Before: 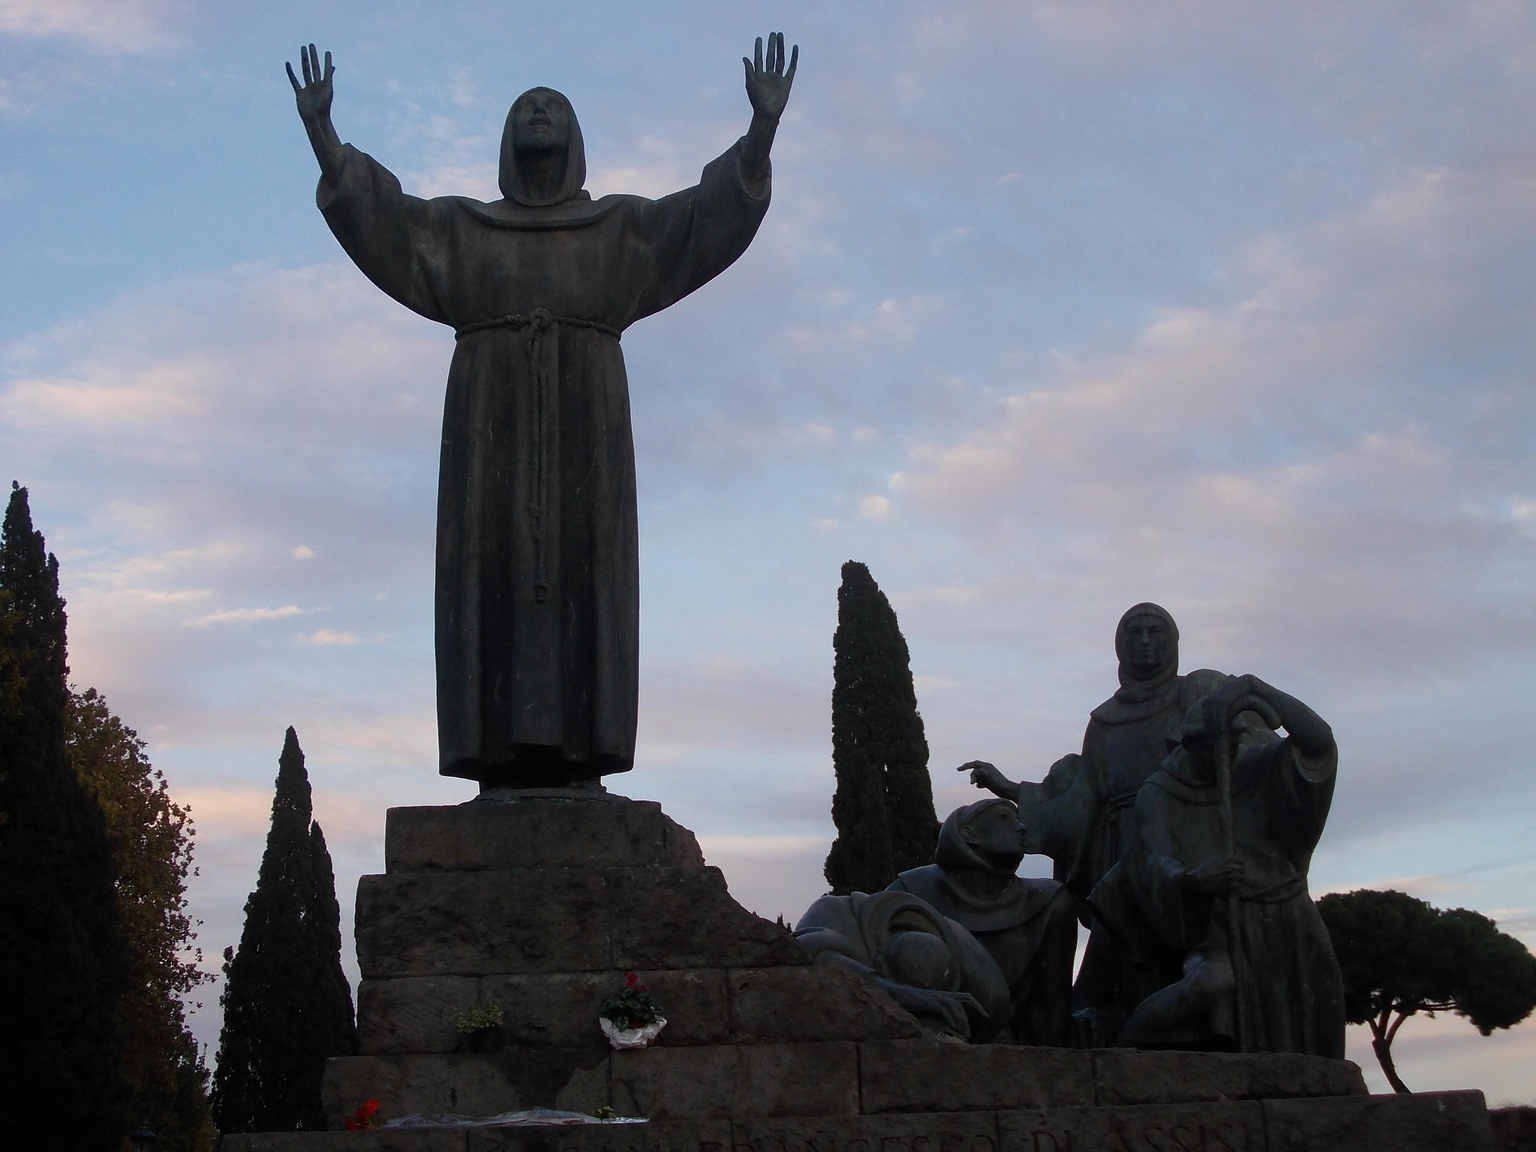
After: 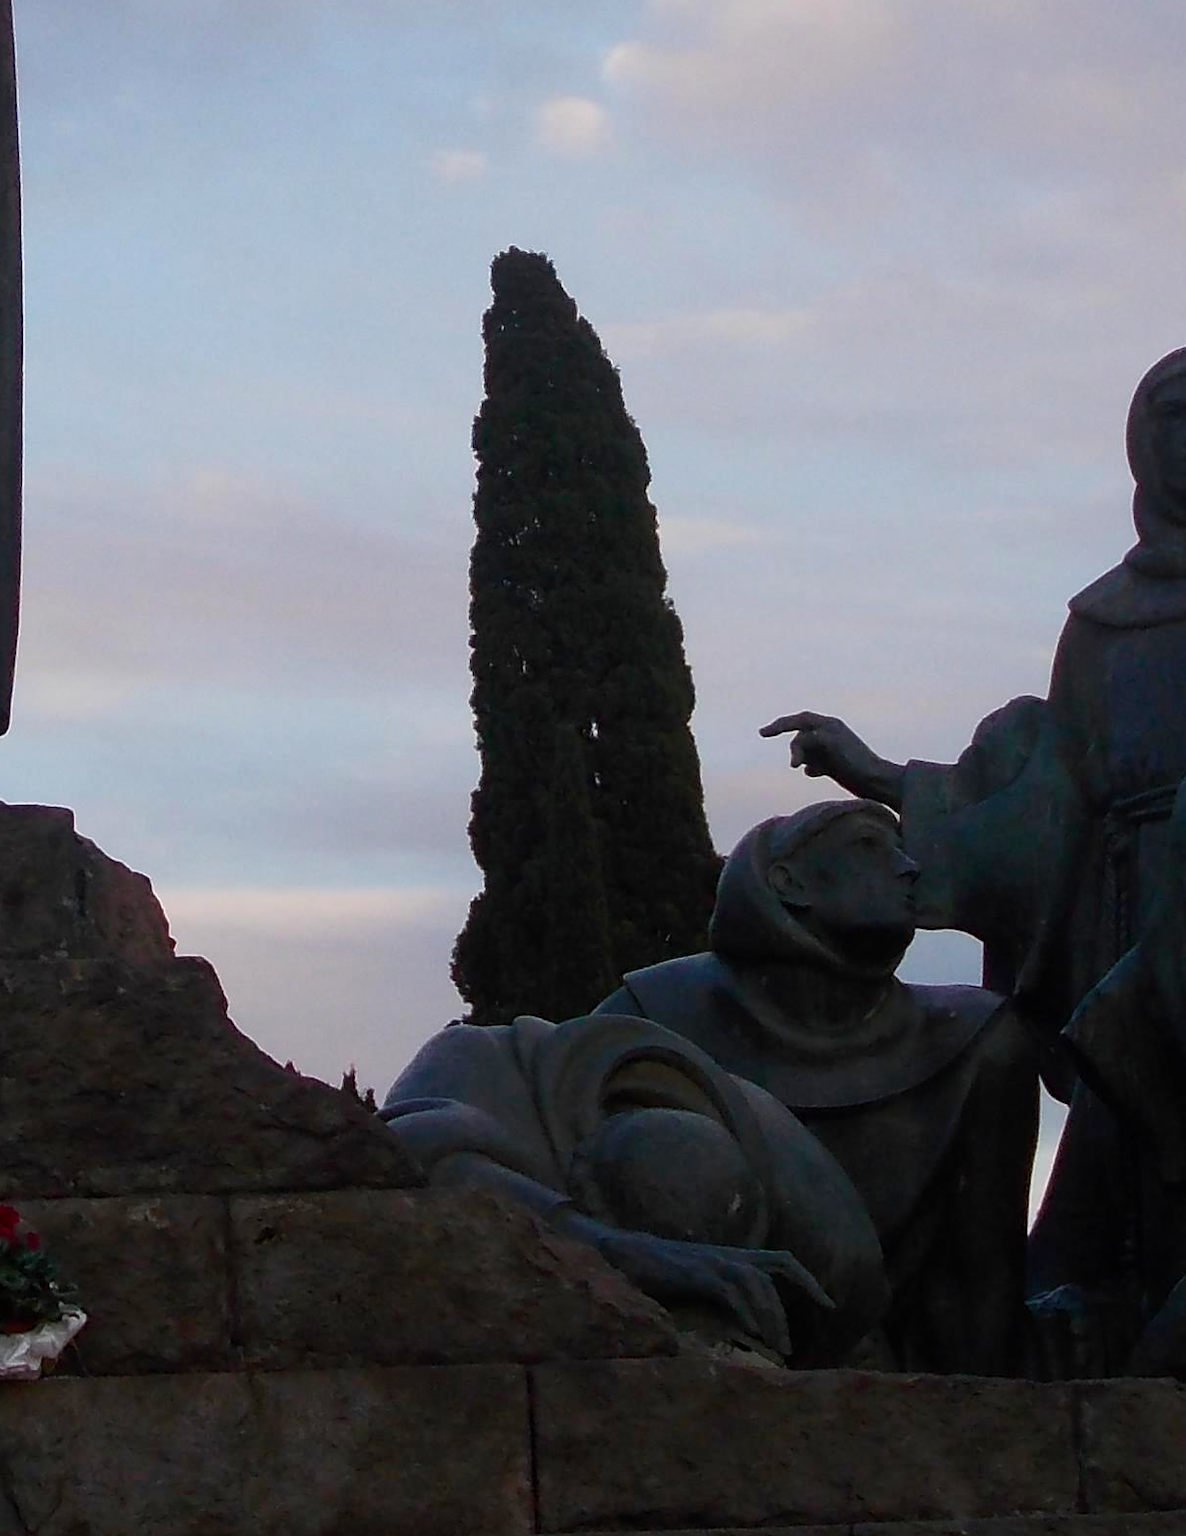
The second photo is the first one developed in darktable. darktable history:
crop: left 40.982%, top 39.395%, right 25.693%, bottom 3.092%
color balance rgb: perceptual saturation grading › global saturation 20%, perceptual saturation grading › highlights -14.316%, perceptual saturation grading › shadows 49.4%
